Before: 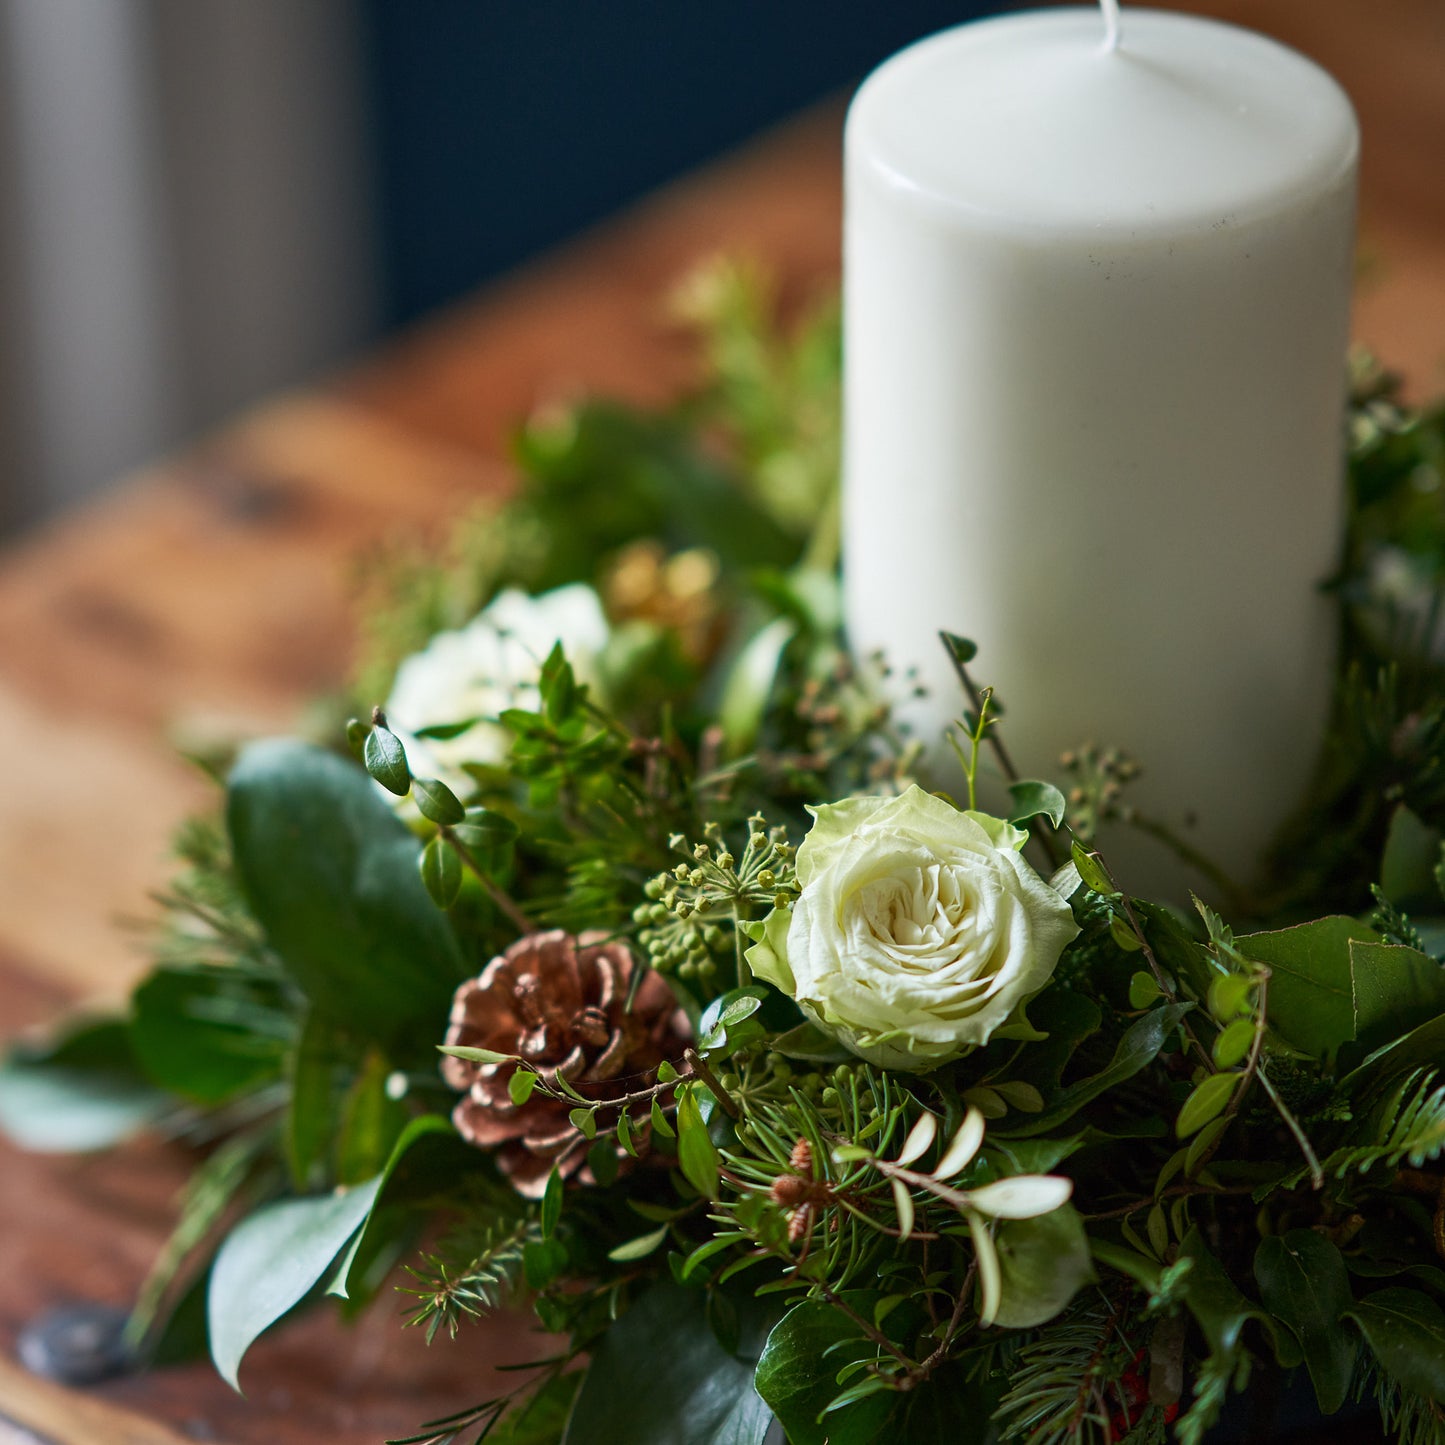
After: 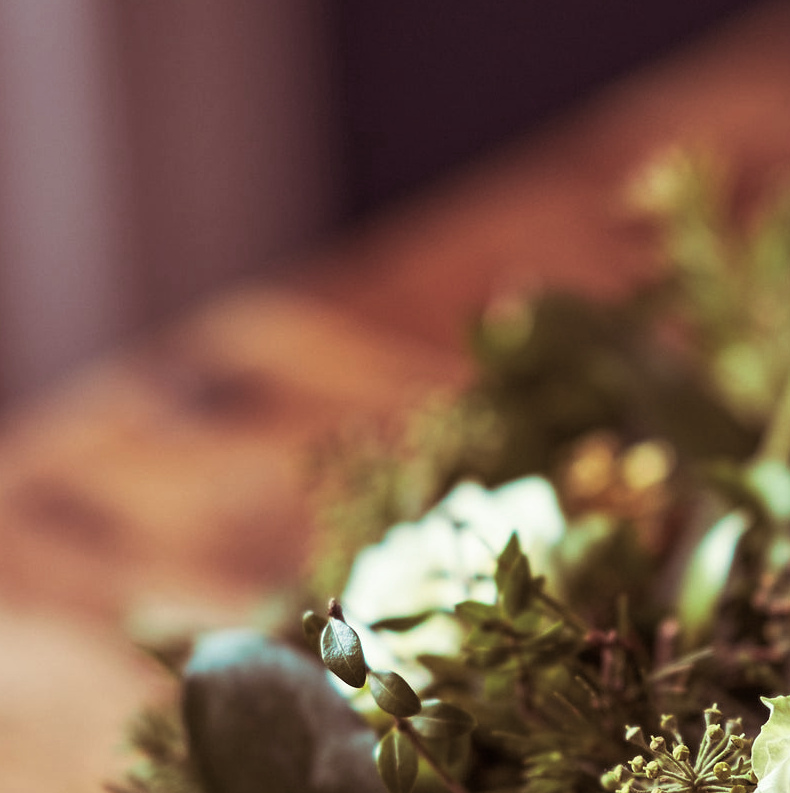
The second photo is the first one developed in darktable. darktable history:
crop and rotate: left 3.047%, top 7.509%, right 42.236%, bottom 37.598%
split-toning: shadows › hue 360°
shadows and highlights: shadows 0, highlights 40
